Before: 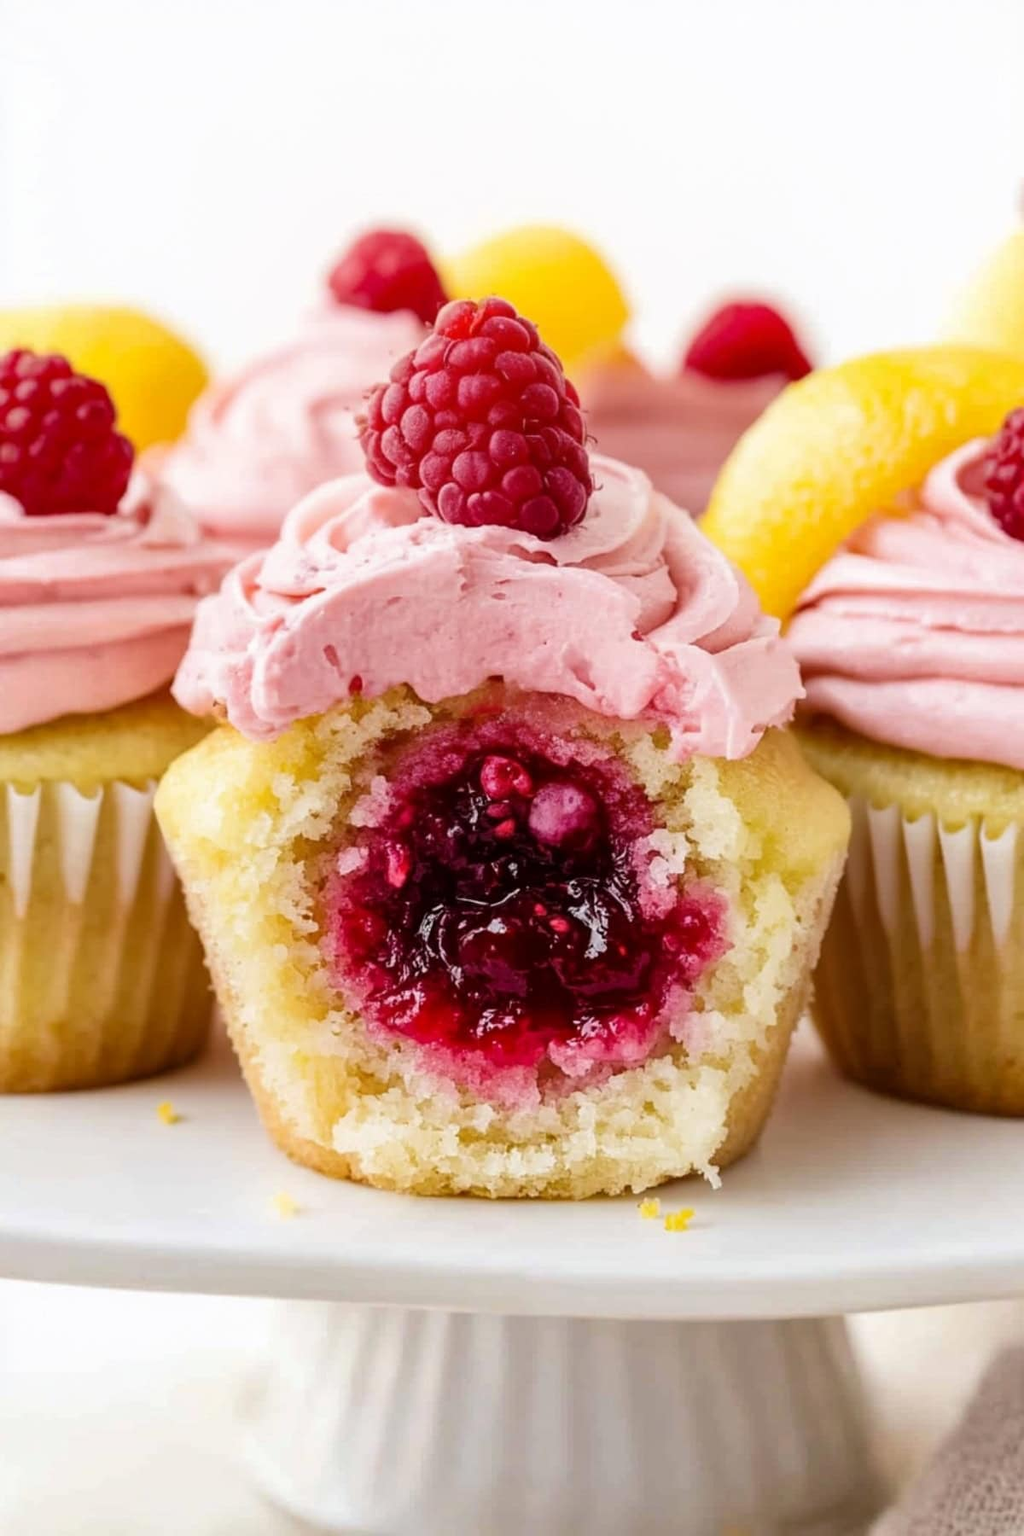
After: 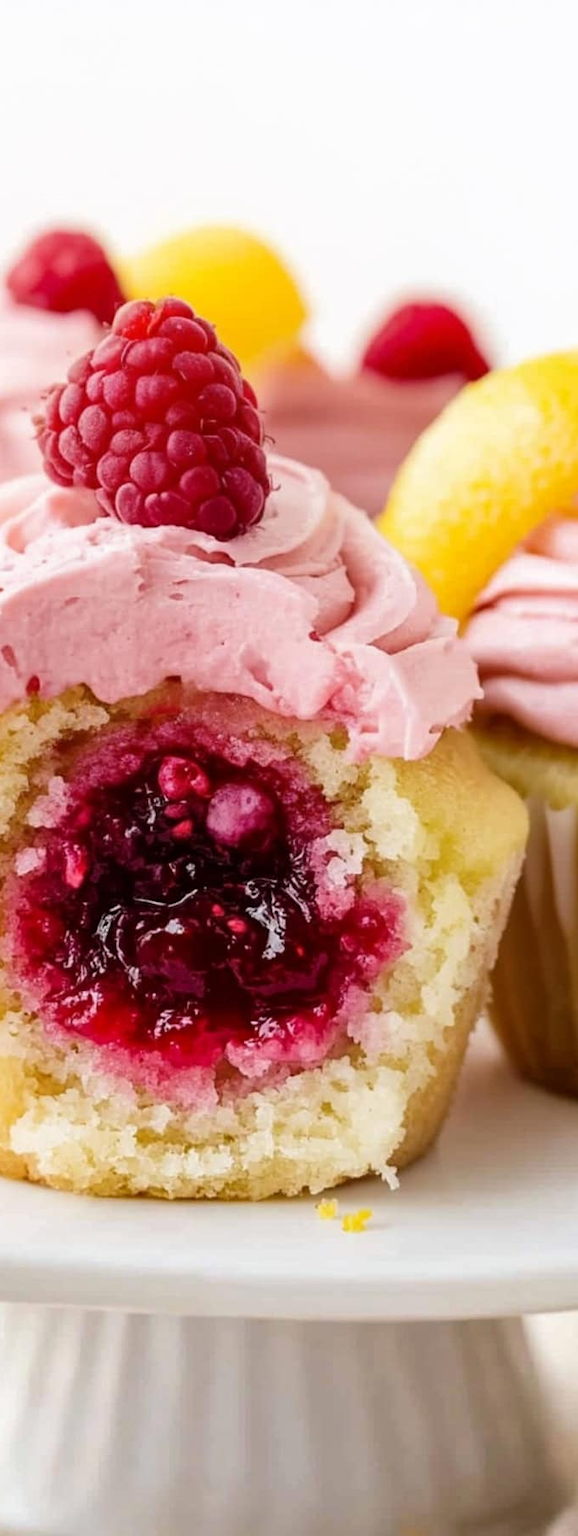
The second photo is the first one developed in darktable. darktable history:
crop: left 31.565%, top 0.019%, right 11.945%
